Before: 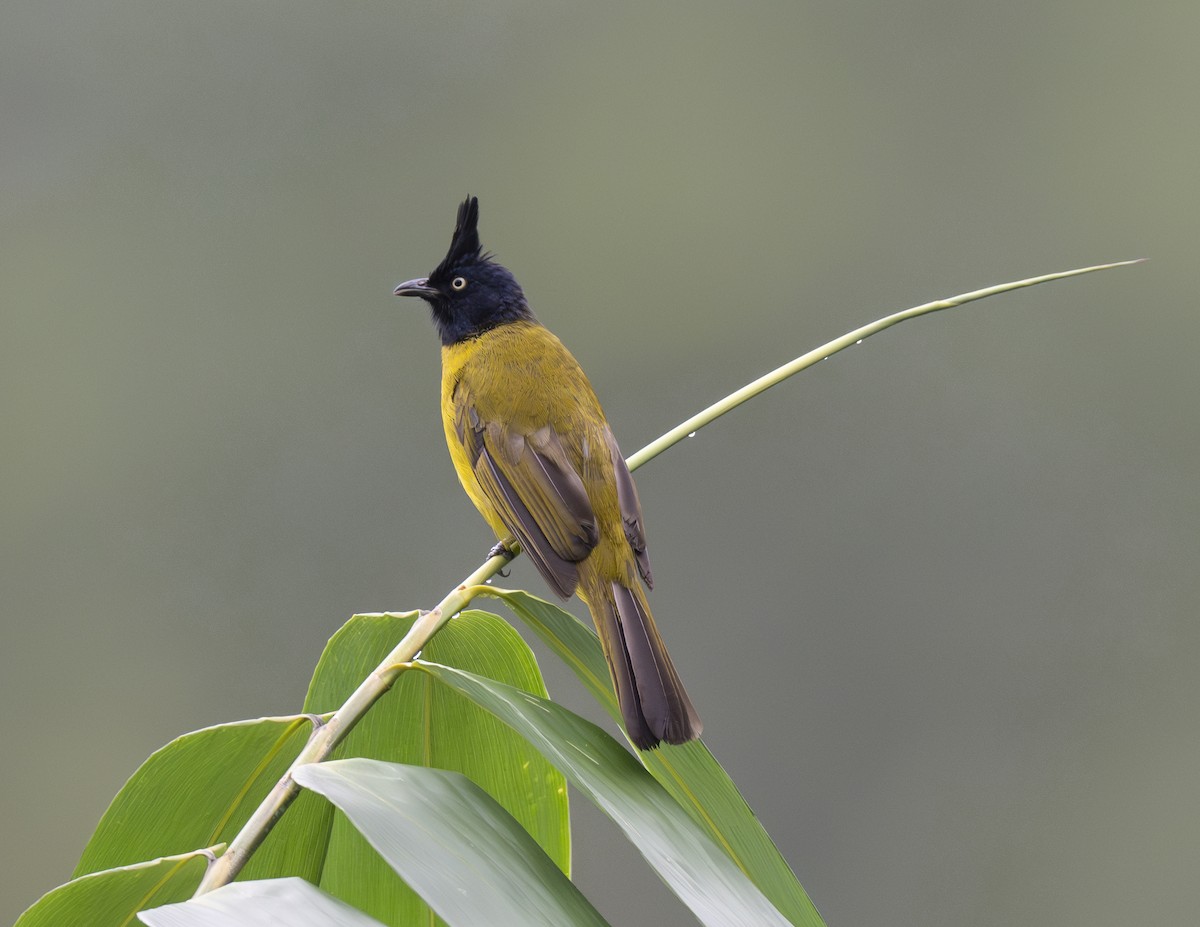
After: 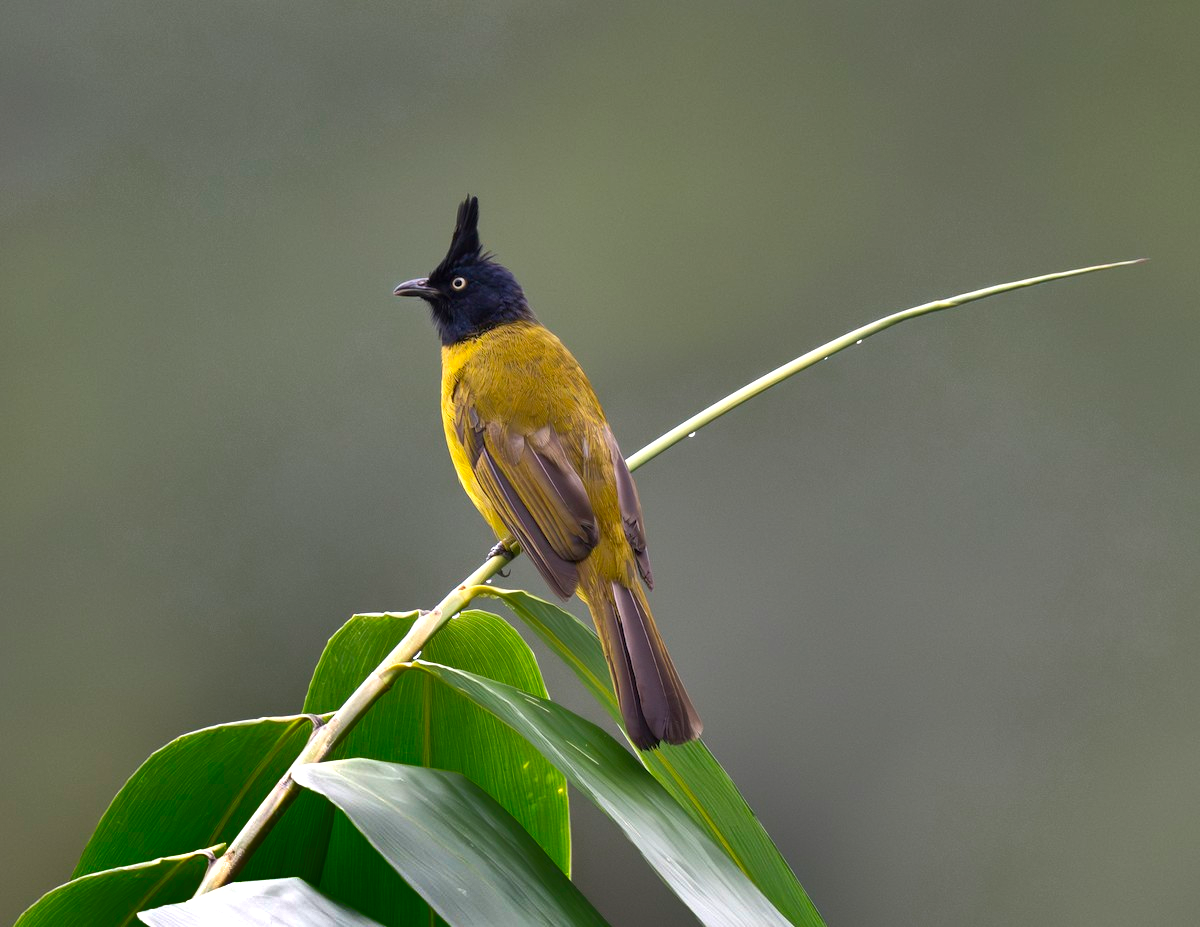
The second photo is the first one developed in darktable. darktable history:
shadows and highlights: radius 123.98, shadows 100, white point adjustment -3, highlights -100, highlights color adjustment 89.84%, soften with gaussian
exposure: black level correction 0, exposure 0.5 EV, compensate exposure bias true, compensate highlight preservation false
